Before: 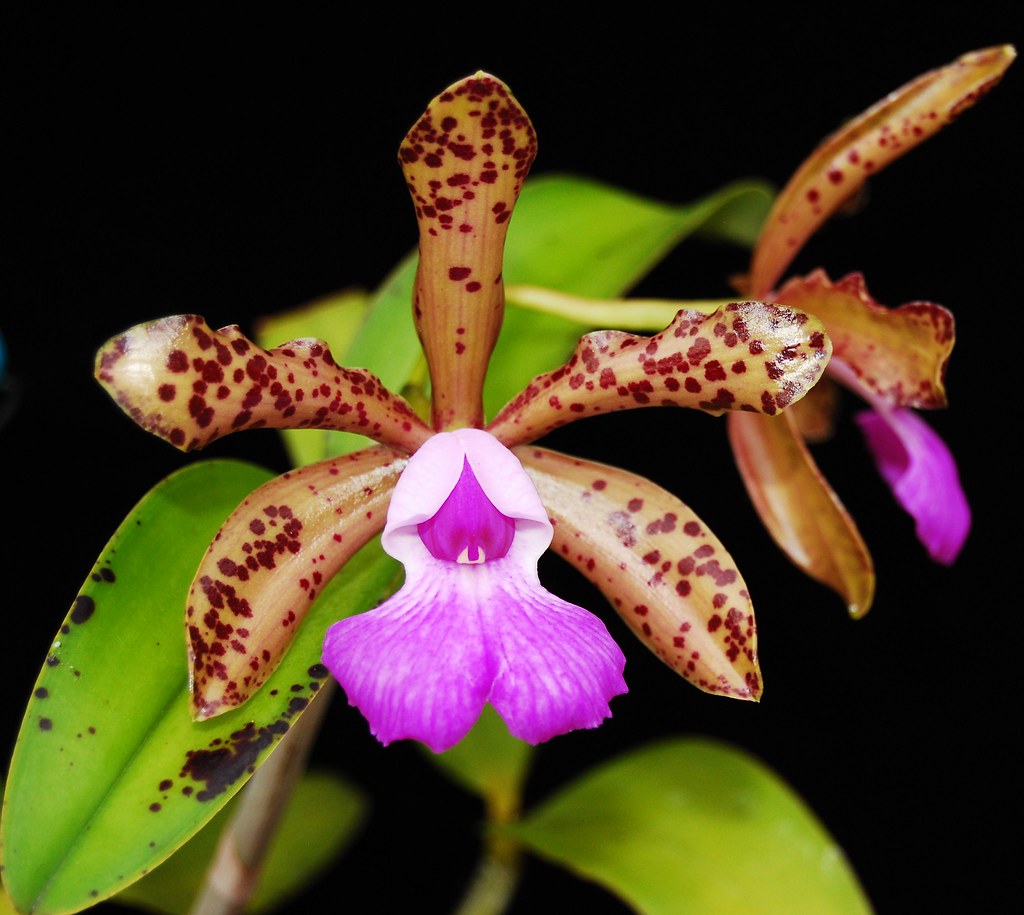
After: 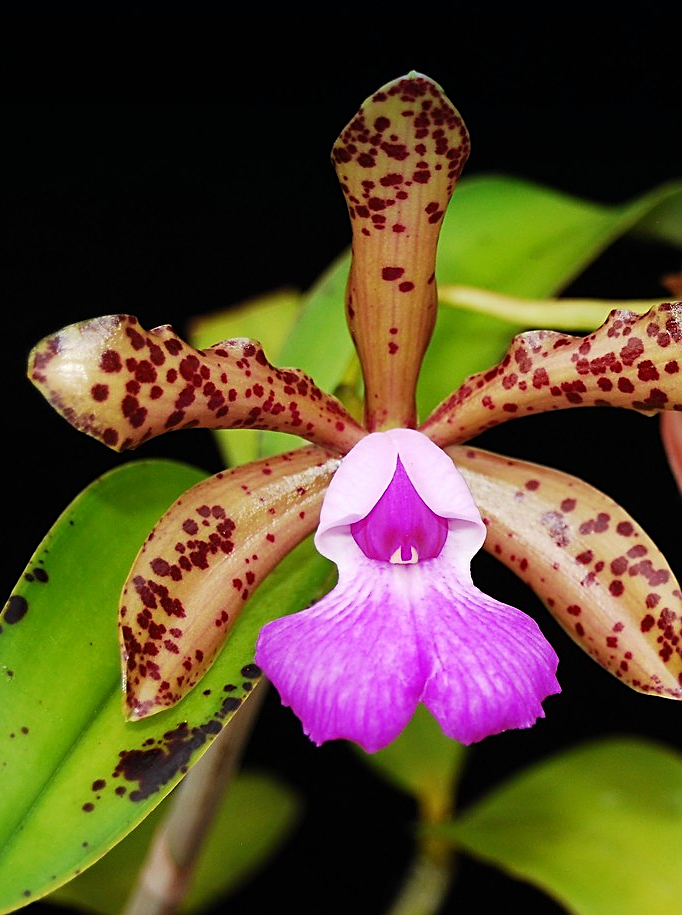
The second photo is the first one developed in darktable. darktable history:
crop and rotate: left 6.617%, right 26.717%
graduated density: density 2.02 EV, hardness 44%, rotation 0.374°, offset 8.21, hue 208.8°, saturation 97%
sharpen: on, module defaults
